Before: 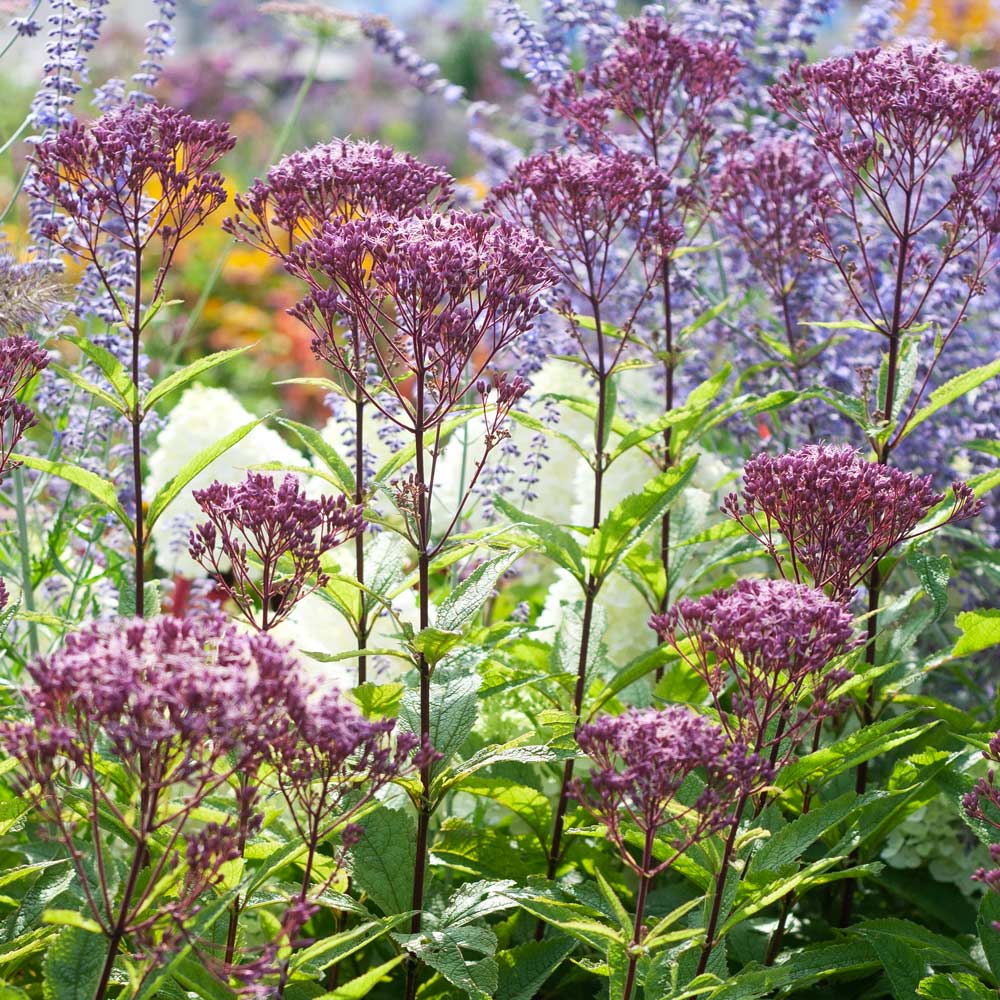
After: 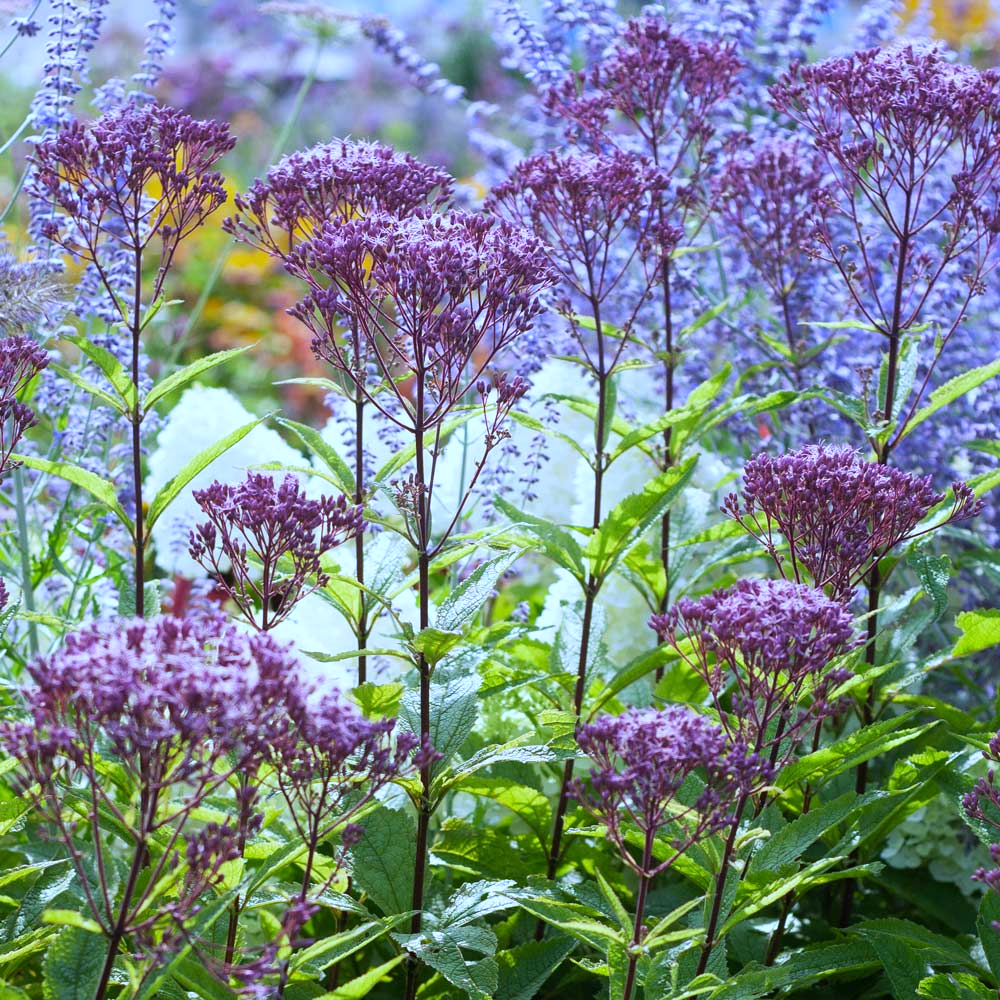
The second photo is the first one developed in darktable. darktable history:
white balance: red 0.871, blue 1.249
rotate and perspective: automatic cropping original format, crop left 0, crop top 0
